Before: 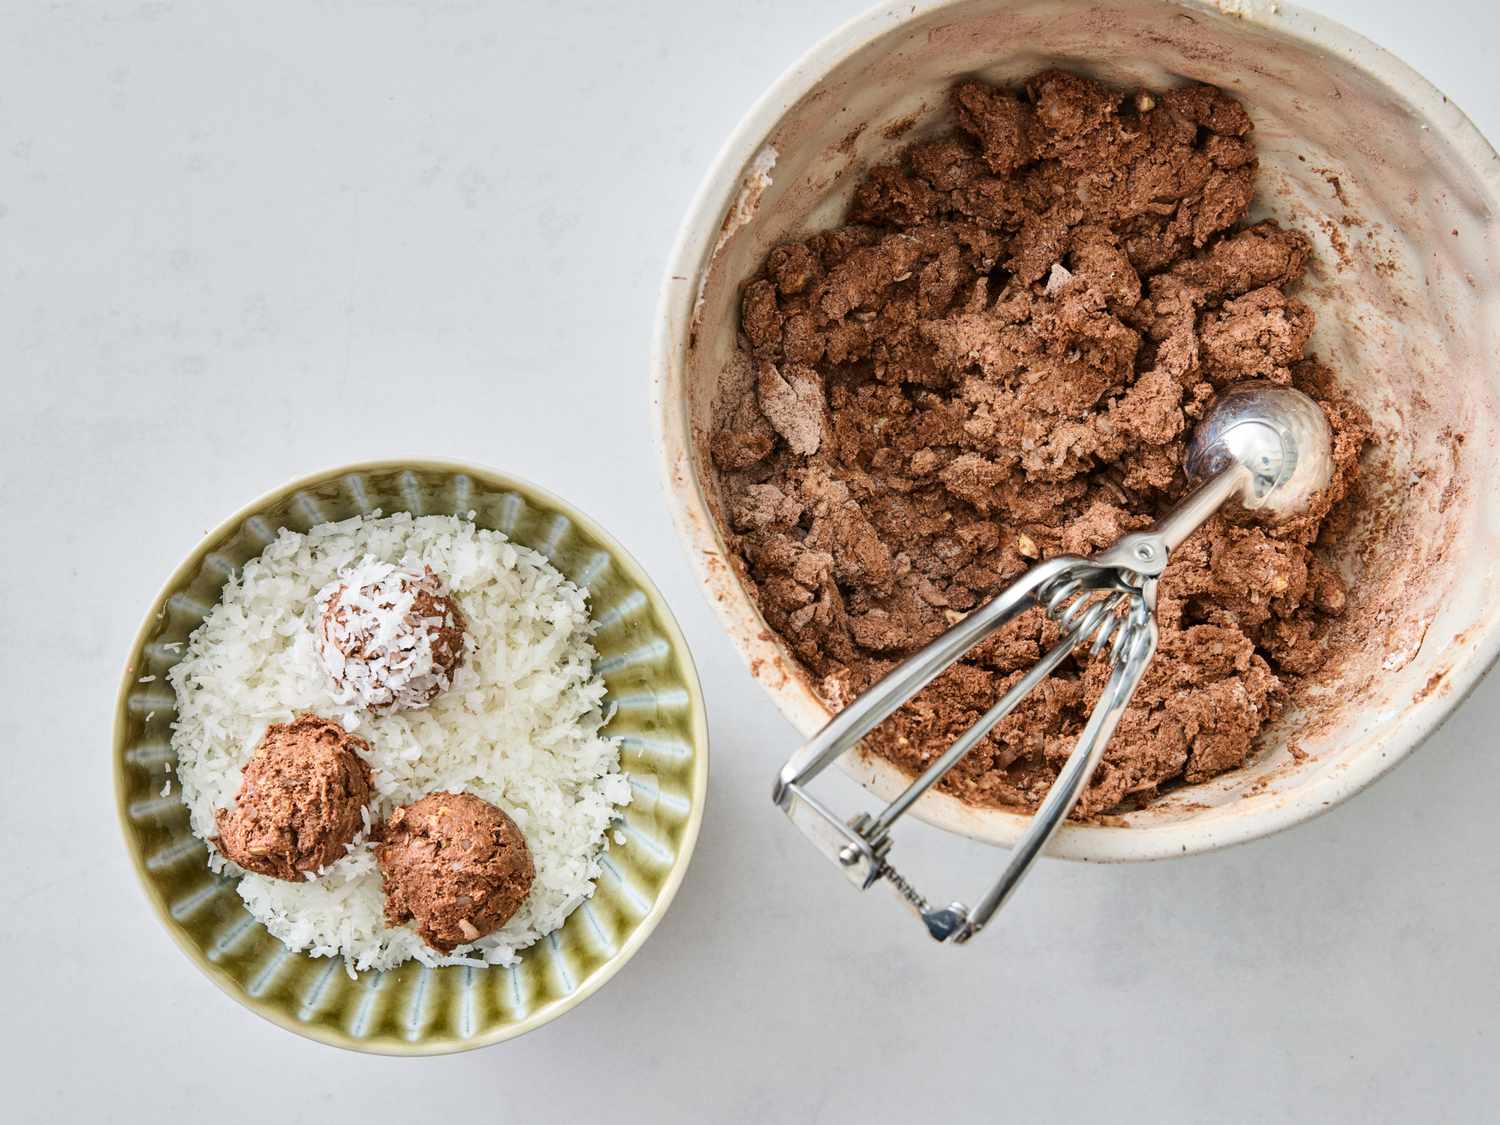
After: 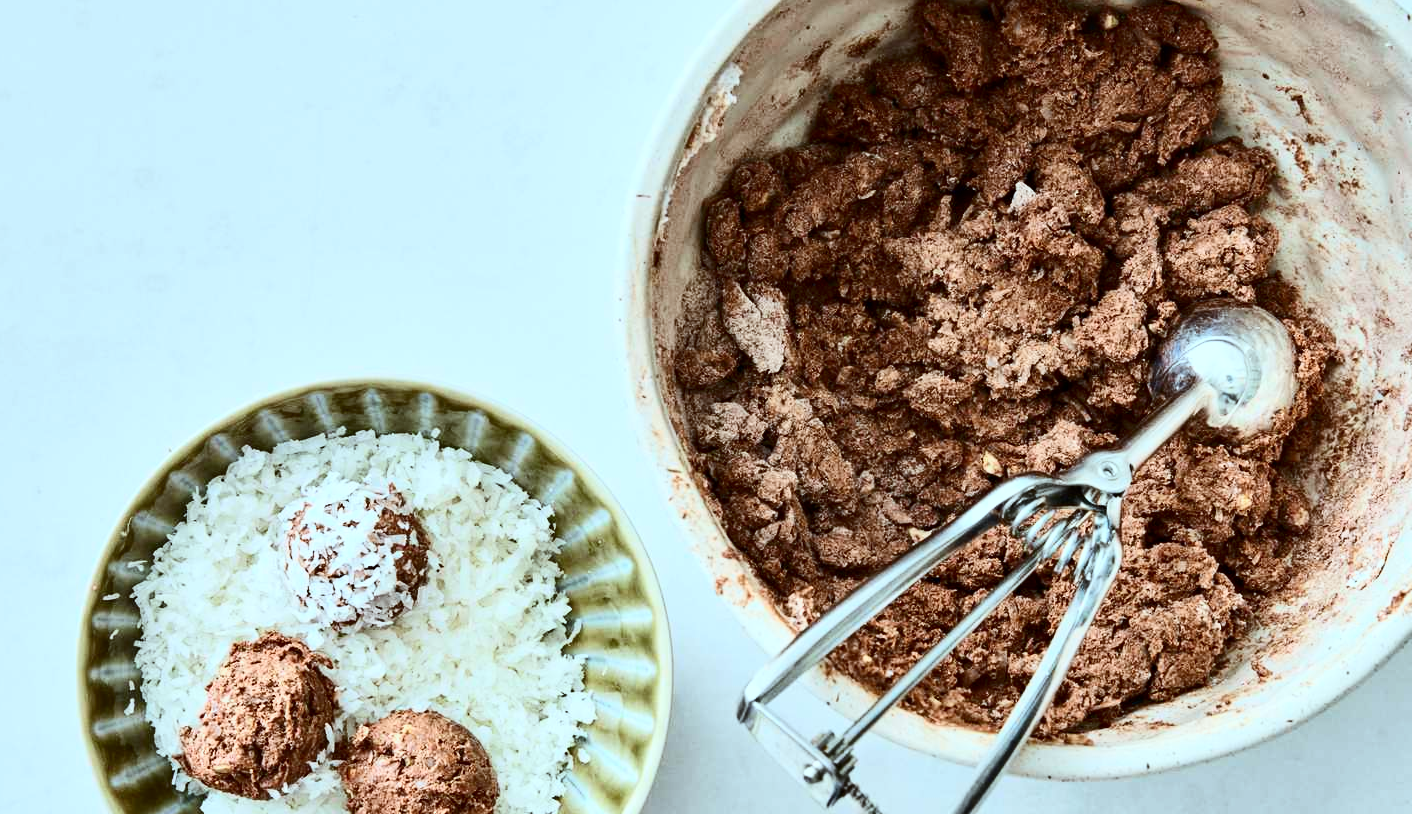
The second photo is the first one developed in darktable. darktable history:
exposure: black level correction 0.001, compensate highlight preservation false
contrast brightness saturation: contrast 0.296
crop: left 2.438%, top 7.325%, right 3.383%, bottom 20.291%
color correction: highlights a* -10.21, highlights b* -10.28
